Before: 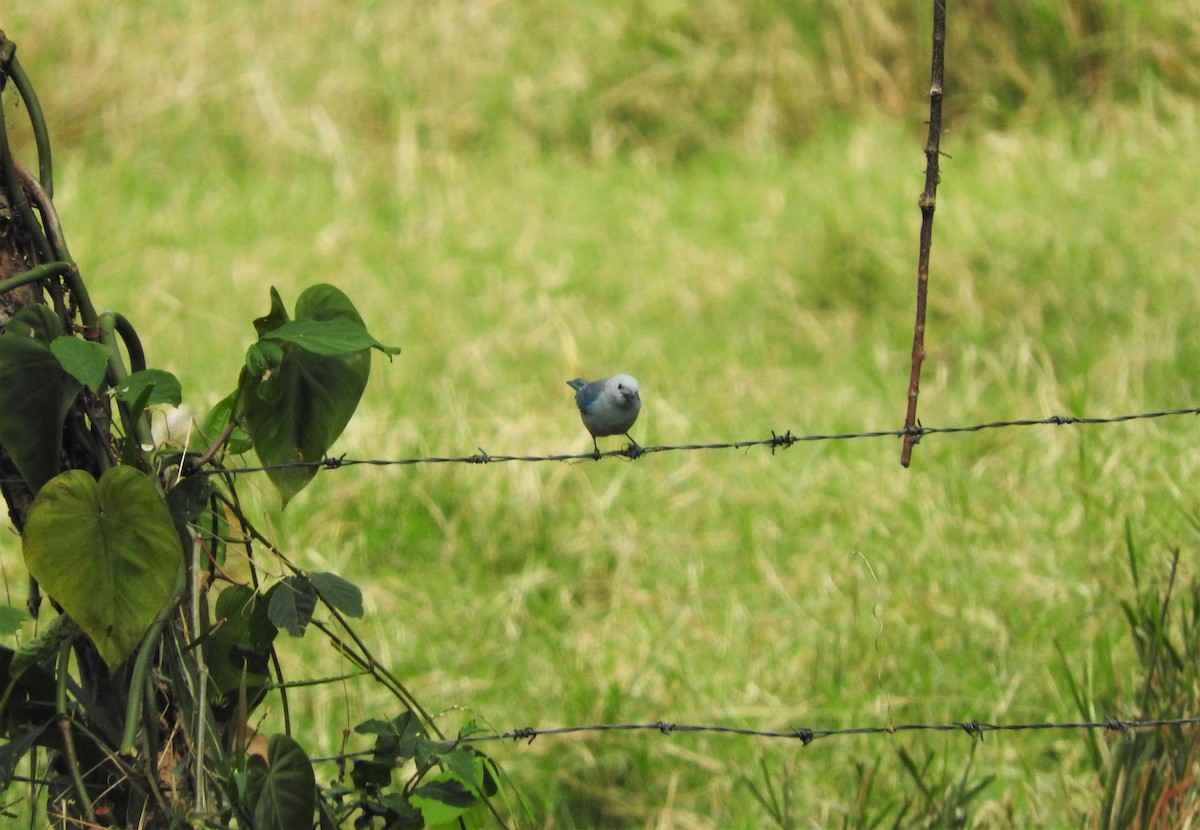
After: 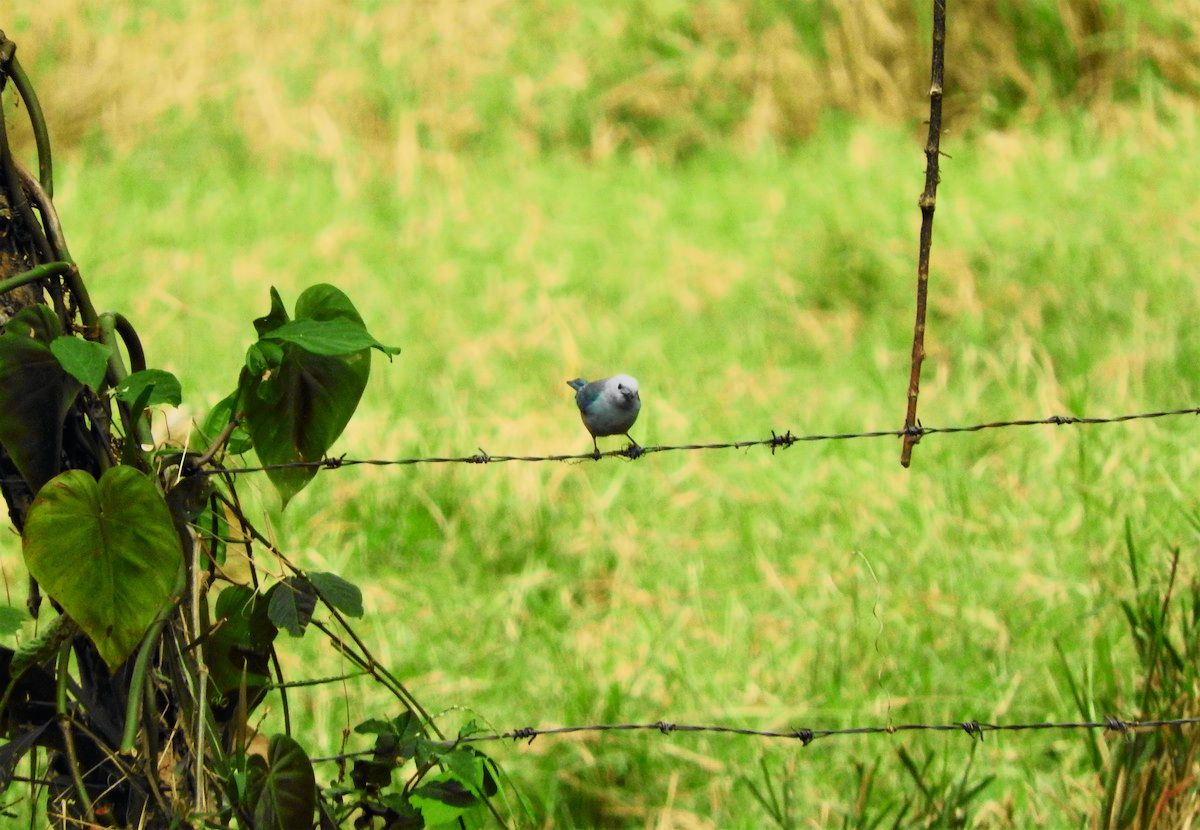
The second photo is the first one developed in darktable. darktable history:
tone curve: curves: ch0 [(0, 0) (0.078, 0.029) (0.265, 0.241) (0.507, 0.56) (0.744, 0.826) (1, 0.948)]; ch1 [(0, 0) (0.346, 0.307) (0.418, 0.383) (0.46, 0.439) (0.482, 0.493) (0.502, 0.5) (0.517, 0.506) (0.55, 0.557) (0.601, 0.637) (0.666, 0.7) (1, 1)]; ch2 [(0, 0) (0.346, 0.34) (0.431, 0.45) (0.485, 0.494) (0.5, 0.498) (0.508, 0.499) (0.532, 0.546) (0.579, 0.628) (0.625, 0.668) (1, 1)], color space Lab, independent channels, preserve colors none
